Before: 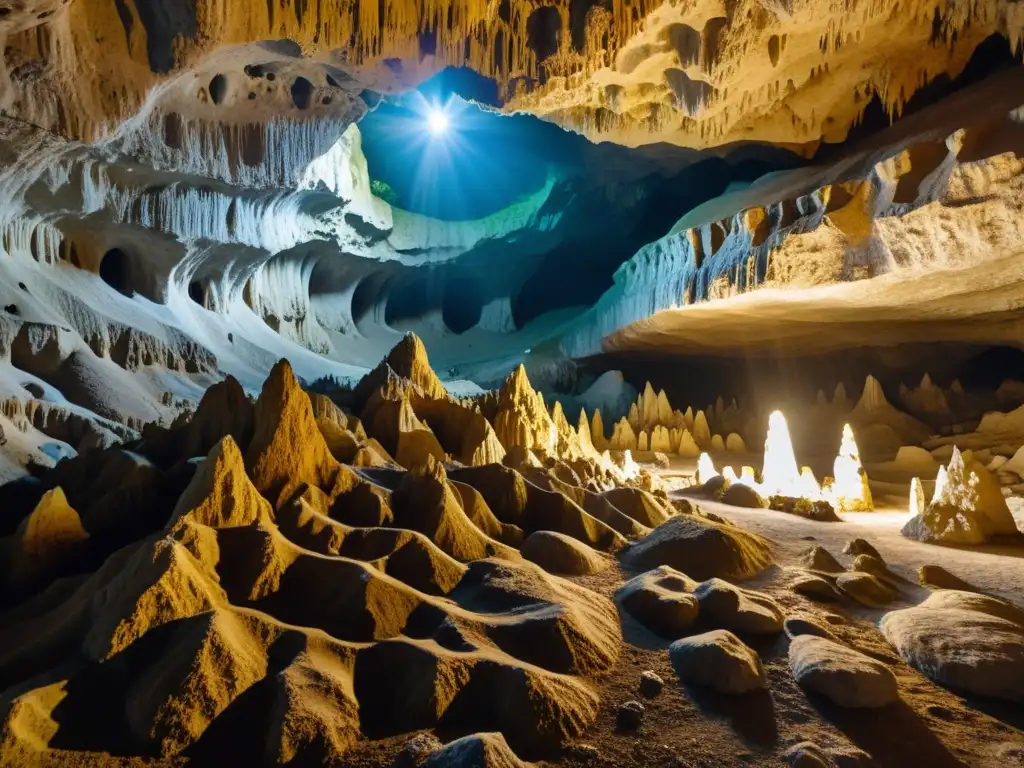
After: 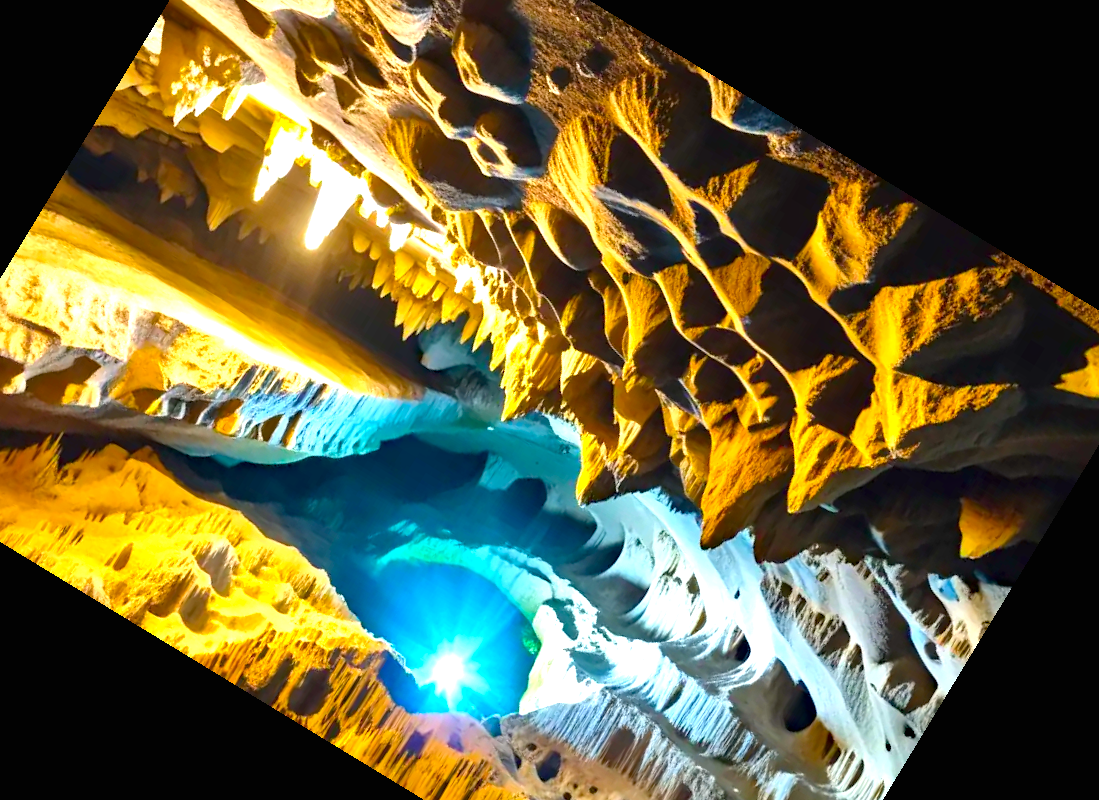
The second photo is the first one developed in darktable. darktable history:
crop and rotate: angle 148.68°, left 9.111%, top 15.603%, right 4.588%, bottom 17.041%
haze removal: compatibility mode true, adaptive false
color balance rgb: perceptual saturation grading › global saturation 25%, global vibrance 10%
exposure: black level correction 0, exposure 1.45 EV, compensate exposure bias true, compensate highlight preservation false
